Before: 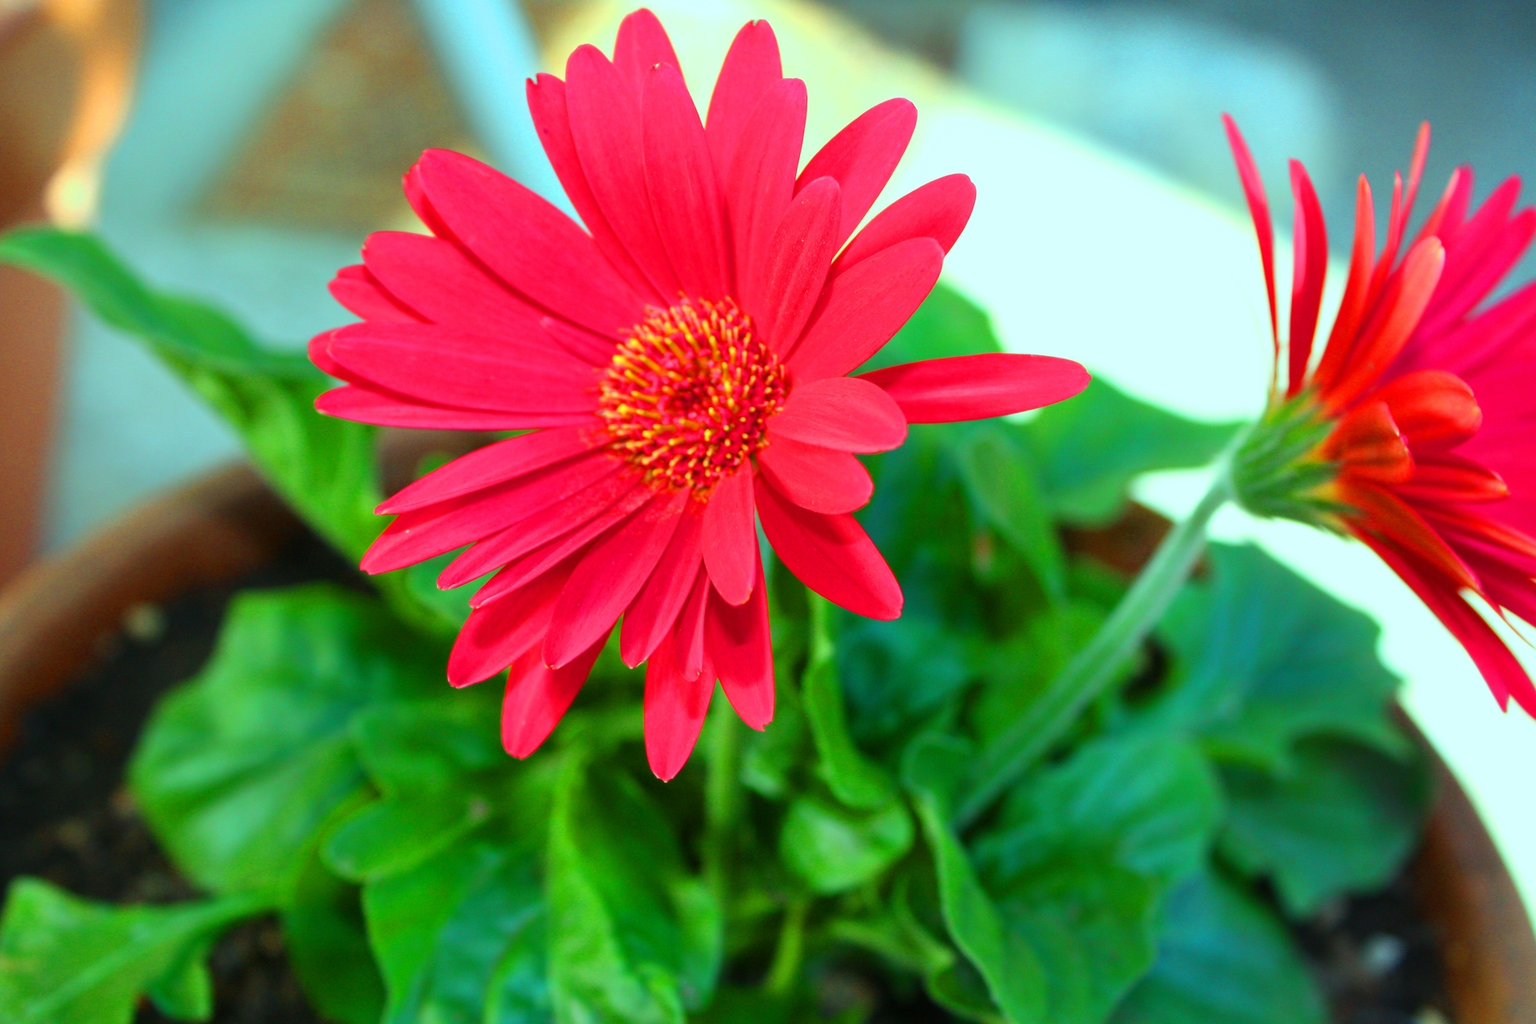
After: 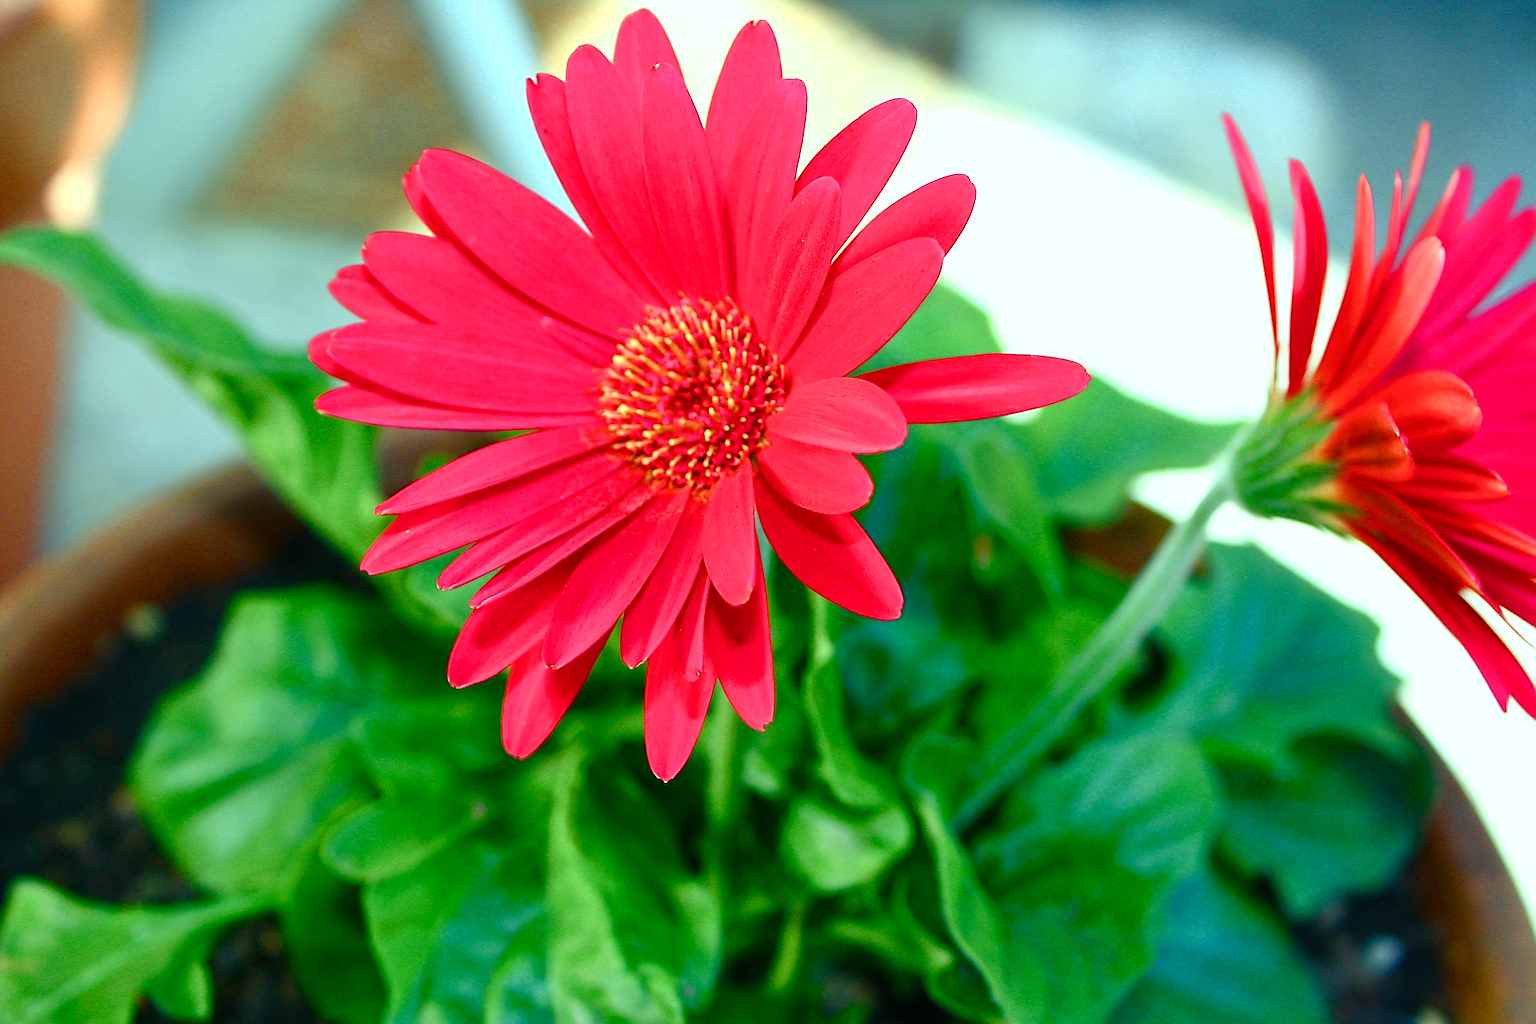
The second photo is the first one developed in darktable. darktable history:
sharpen: radius 1.422, amount 1.234, threshold 0.709
color balance rgb: shadows lift › chroma 7.168%, shadows lift › hue 245.34°, highlights gain › luminance 7.608%, highlights gain › chroma 0.97%, highlights gain › hue 49.28°, perceptual saturation grading › global saturation 20%, perceptual saturation grading › highlights -50.587%, perceptual saturation grading › shadows 30.29%, contrast 5.032%
